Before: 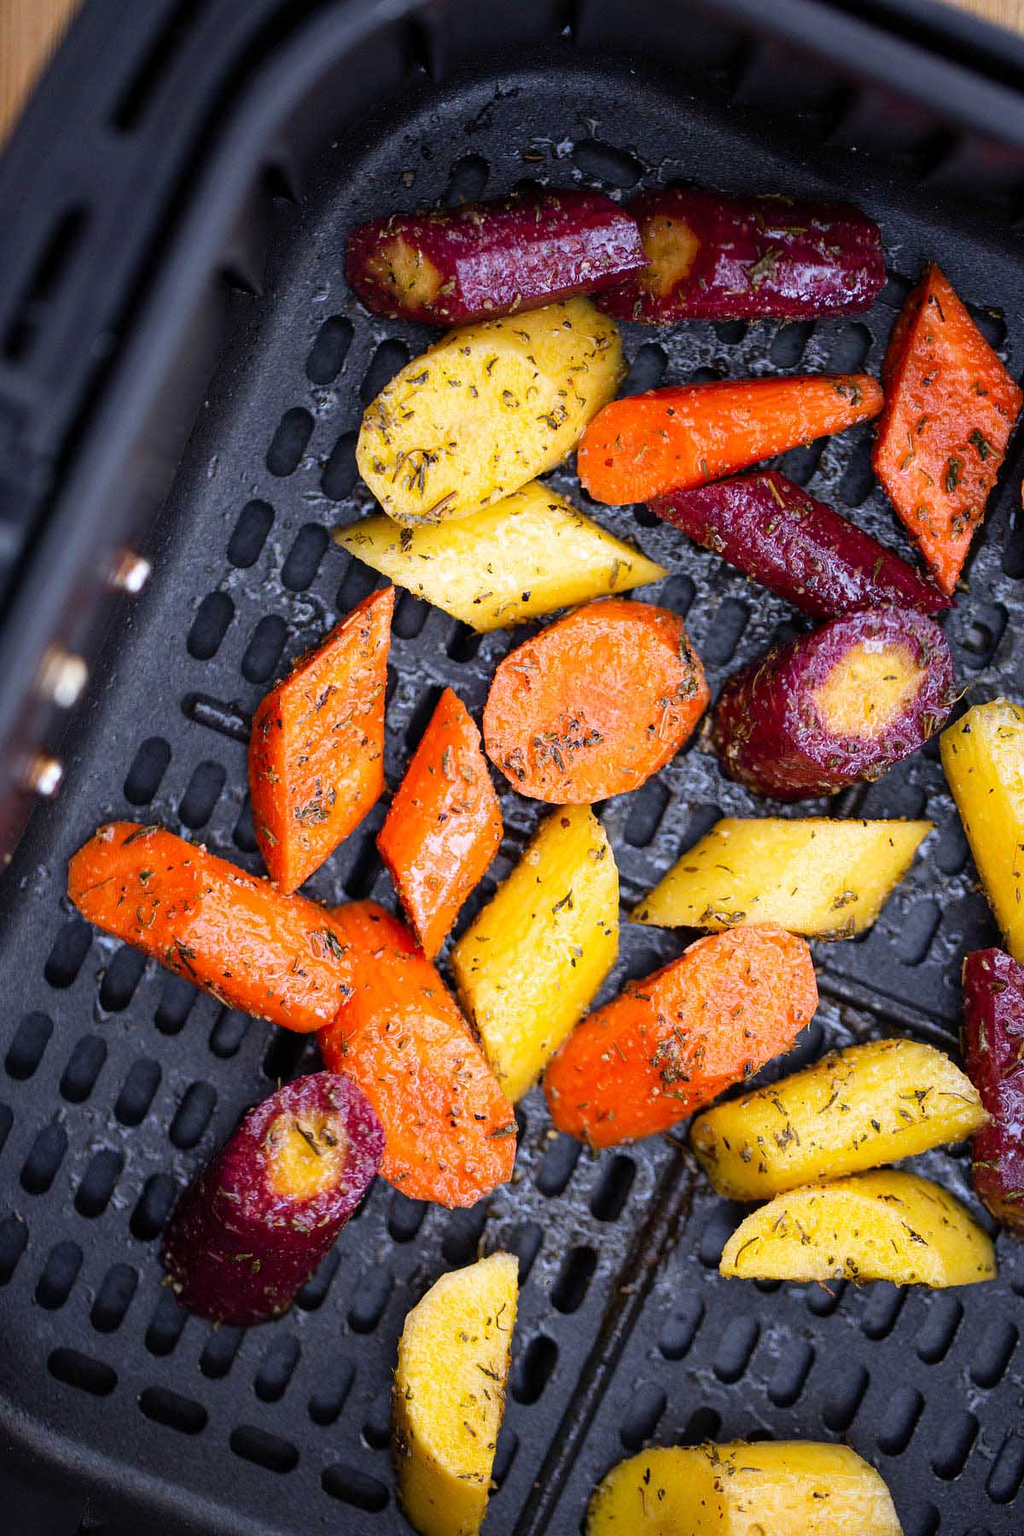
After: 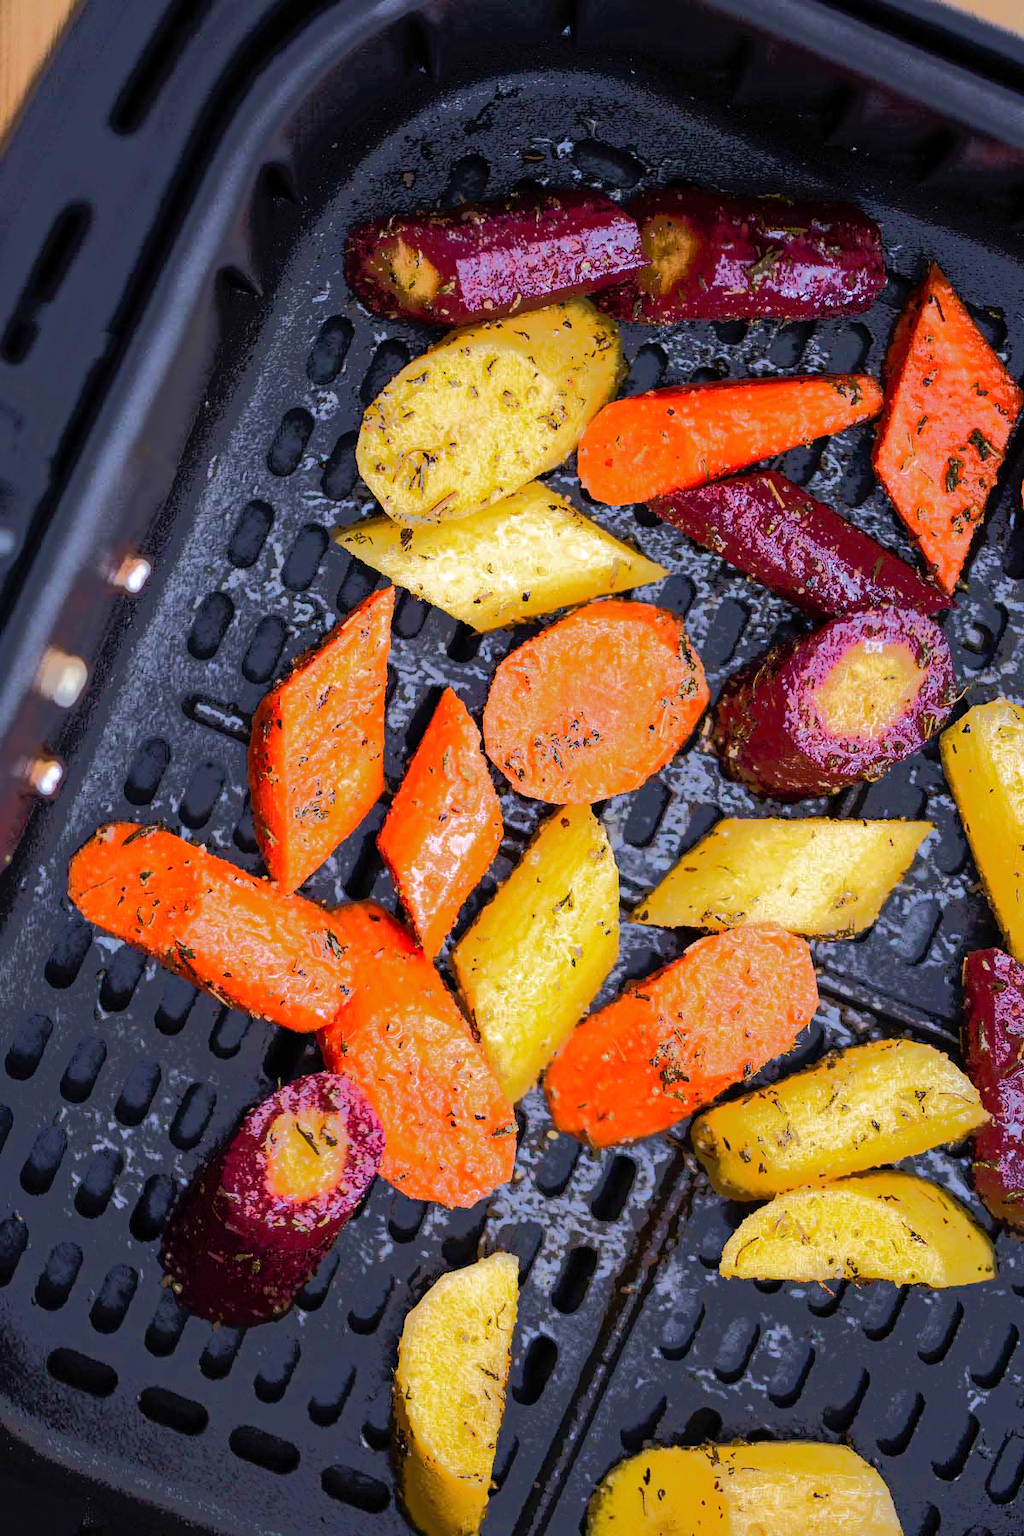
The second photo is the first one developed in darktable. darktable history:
velvia: strength 22.15%
tone equalizer: -7 EV -0.651 EV, -6 EV 0.987 EV, -5 EV -0.476 EV, -4 EV 0.414 EV, -3 EV 0.43 EV, -2 EV 0.167 EV, -1 EV -0.166 EV, +0 EV -0.413 EV, edges refinement/feathering 500, mask exposure compensation -1.57 EV, preserve details no
